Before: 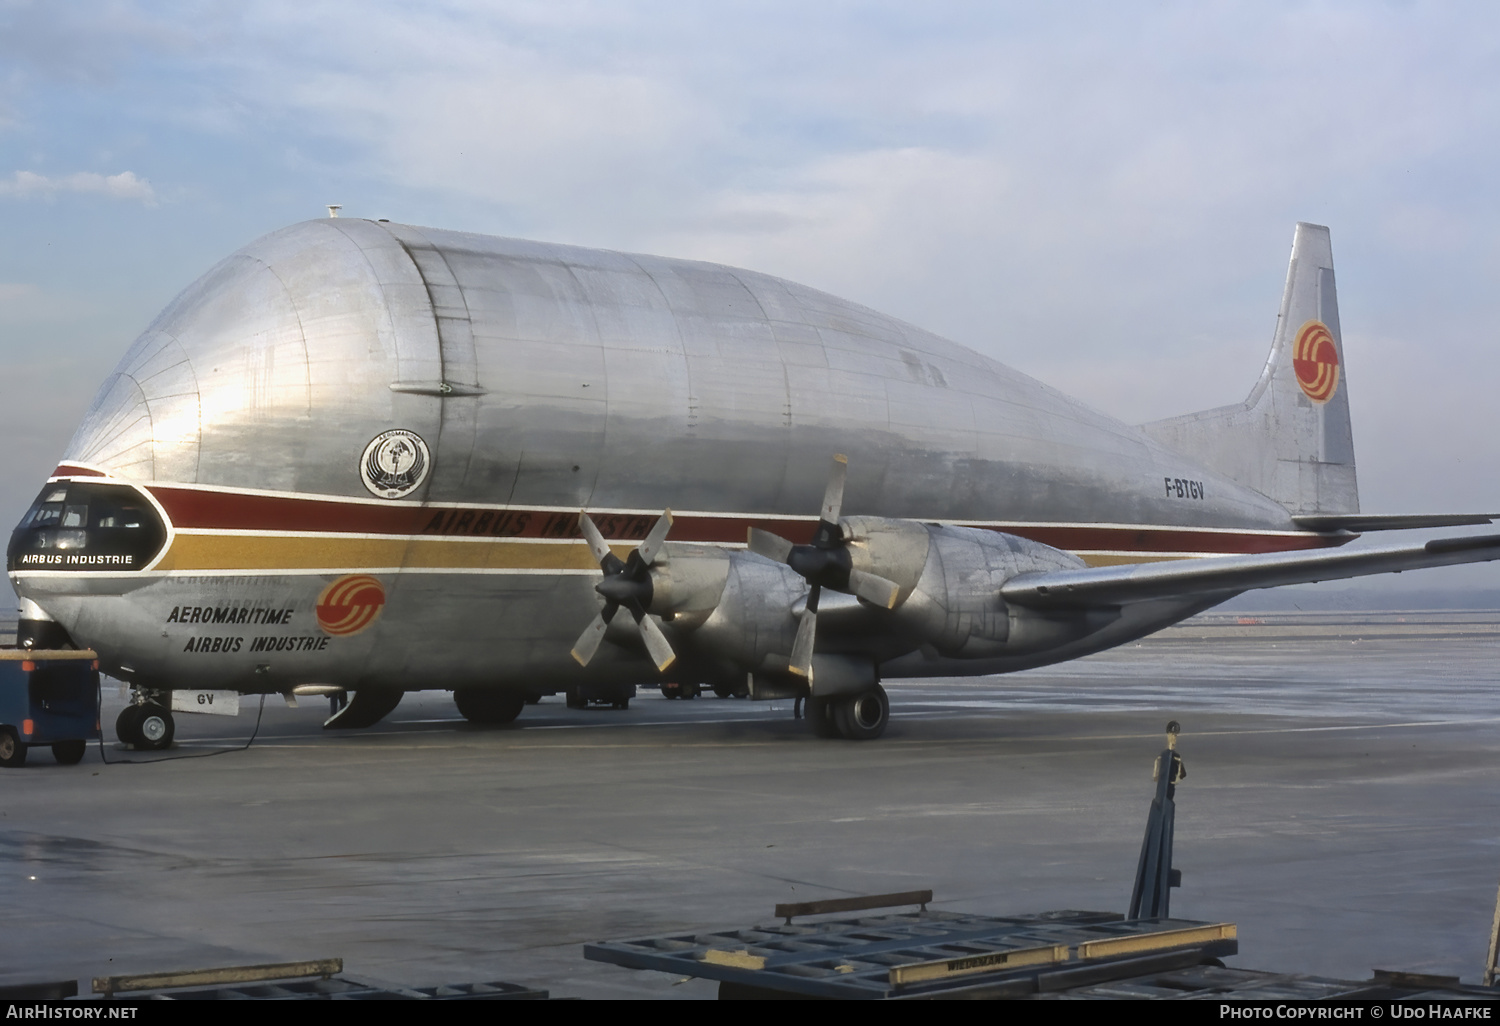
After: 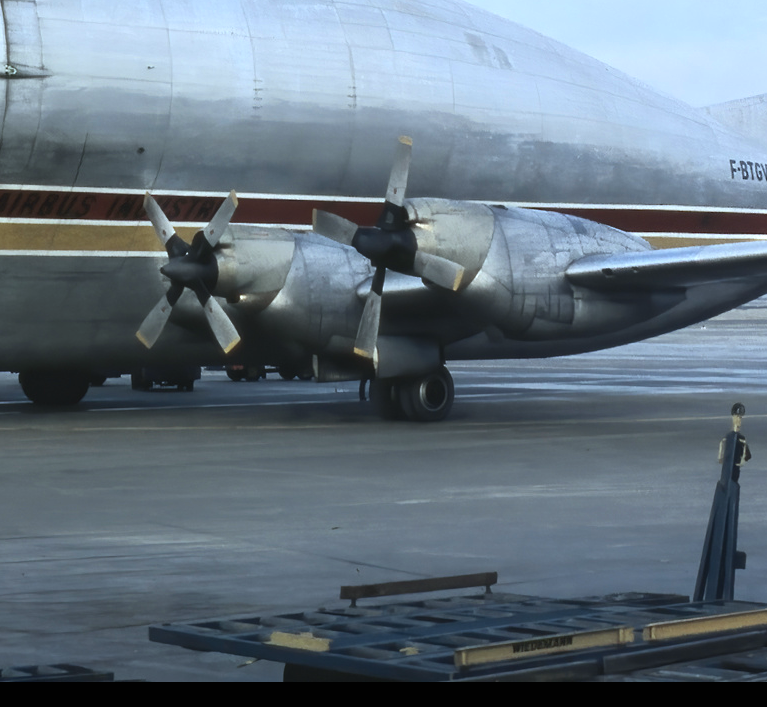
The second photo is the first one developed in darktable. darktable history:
tone equalizer: -8 EV 0 EV, -7 EV -0.002 EV, -6 EV 0.004 EV, -5 EV -0.034 EV, -4 EV -0.119 EV, -3 EV -0.17 EV, -2 EV 0.26 EV, -1 EV 0.724 EV, +0 EV 0.507 EV
crop and rotate: left 29.047%, top 31.067%, right 19.805%
color calibration: illuminant Planckian (black body), x 0.376, y 0.374, temperature 4108.83 K
local contrast: mode bilateral grid, contrast 100, coarseness 100, detail 95%, midtone range 0.2
